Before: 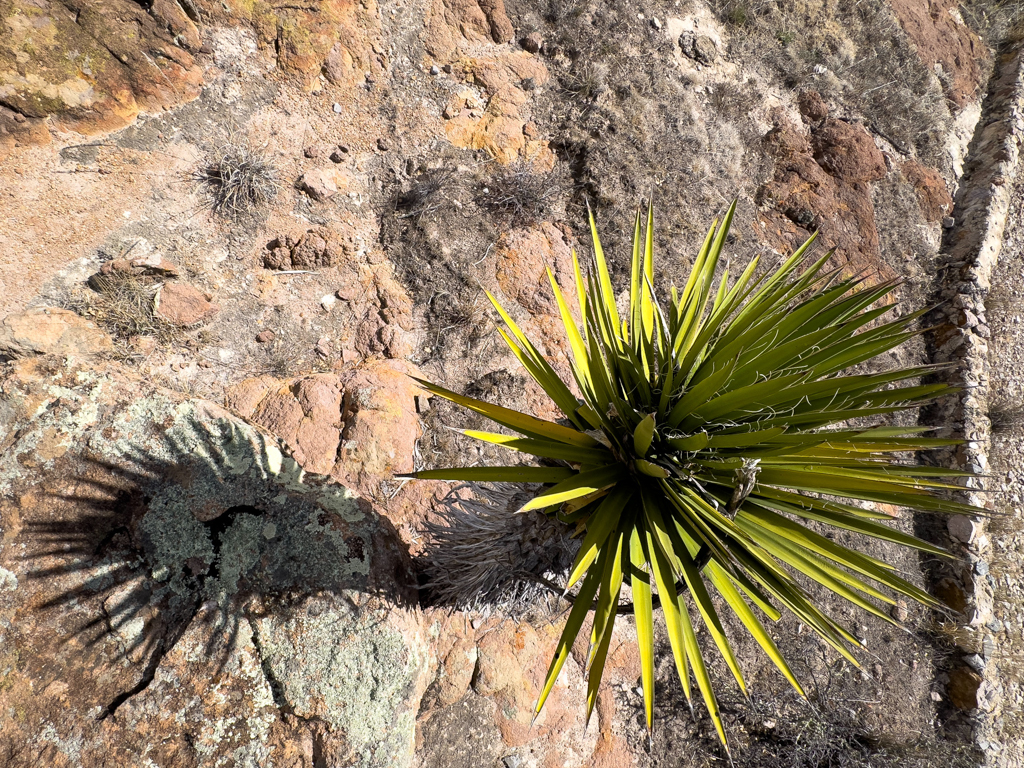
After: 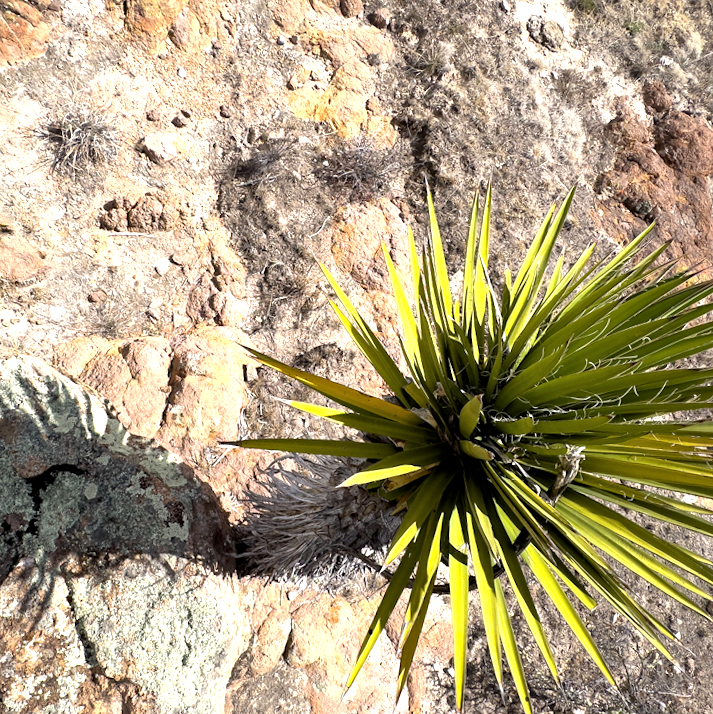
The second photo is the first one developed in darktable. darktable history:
exposure: black level correction 0, exposure 0.696 EV, compensate highlight preservation false
crop and rotate: angle -3.21°, left 14.27%, top 0.019%, right 10.975%, bottom 0.072%
local contrast: mode bilateral grid, contrast 20, coarseness 50, detail 119%, midtone range 0.2
